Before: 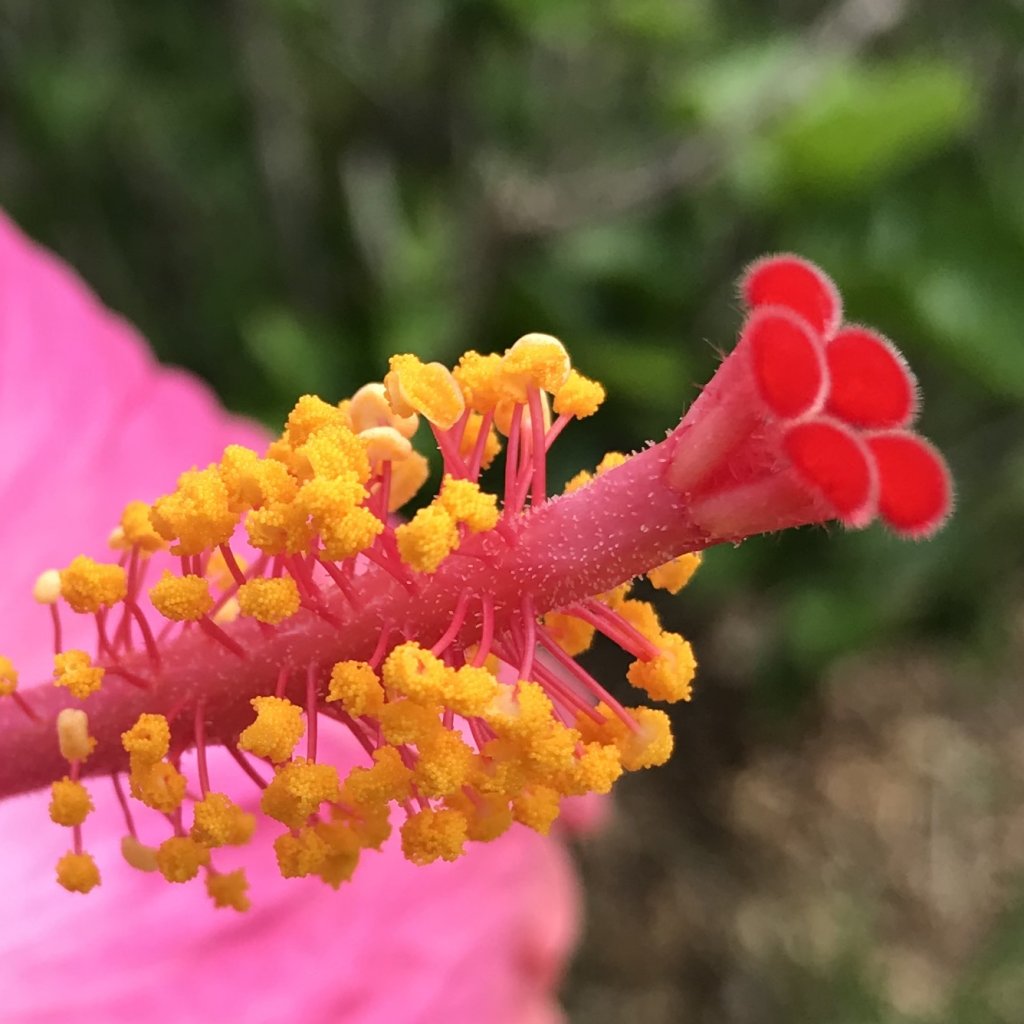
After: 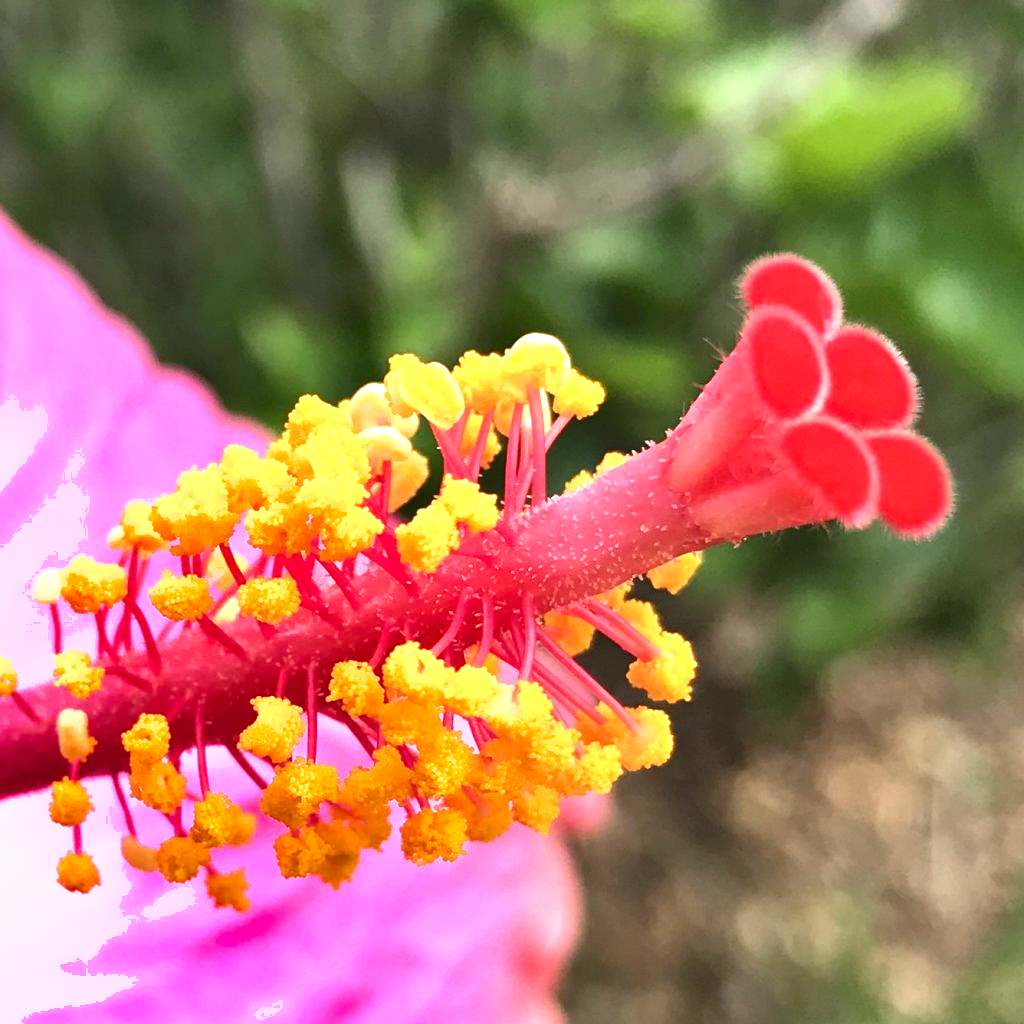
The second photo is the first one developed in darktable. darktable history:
shadows and highlights: soften with gaussian
exposure: black level correction 0, exposure 1.2 EV, compensate highlight preservation false
